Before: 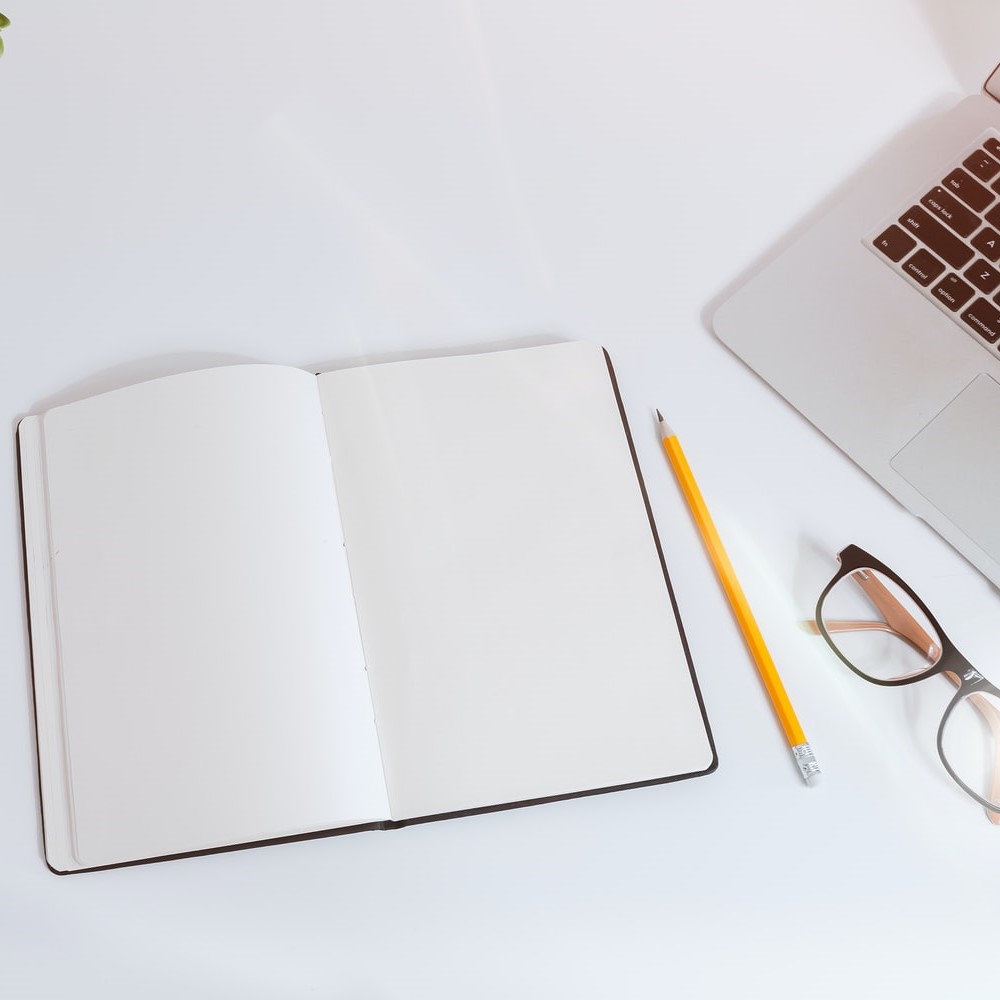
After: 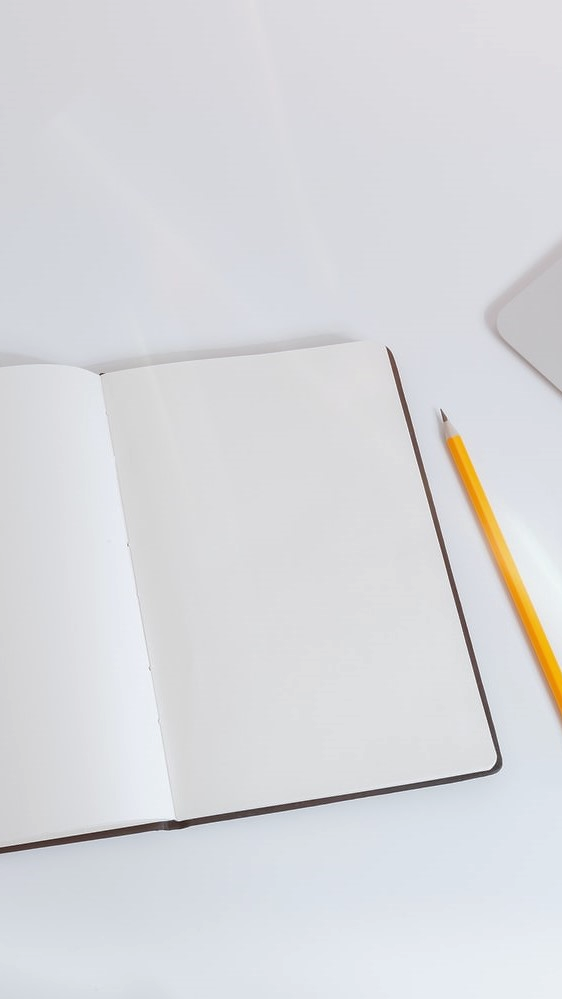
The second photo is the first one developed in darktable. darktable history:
crop: left 21.649%, right 22.145%, bottom 0%
tone curve: curves: ch0 [(0, 0) (0.045, 0.074) (0.883, 0.858) (1, 1)]; ch1 [(0, 0) (0.149, 0.074) (0.379, 0.327) (0.427, 0.401) (0.489, 0.479) (0.505, 0.515) (0.537, 0.573) (0.563, 0.599) (1, 1)]; ch2 [(0, 0) (0.307, 0.298) (0.388, 0.375) (0.443, 0.456) (0.485, 0.492) (1, 1)], color space Lab, linked channels, preserve colors none
